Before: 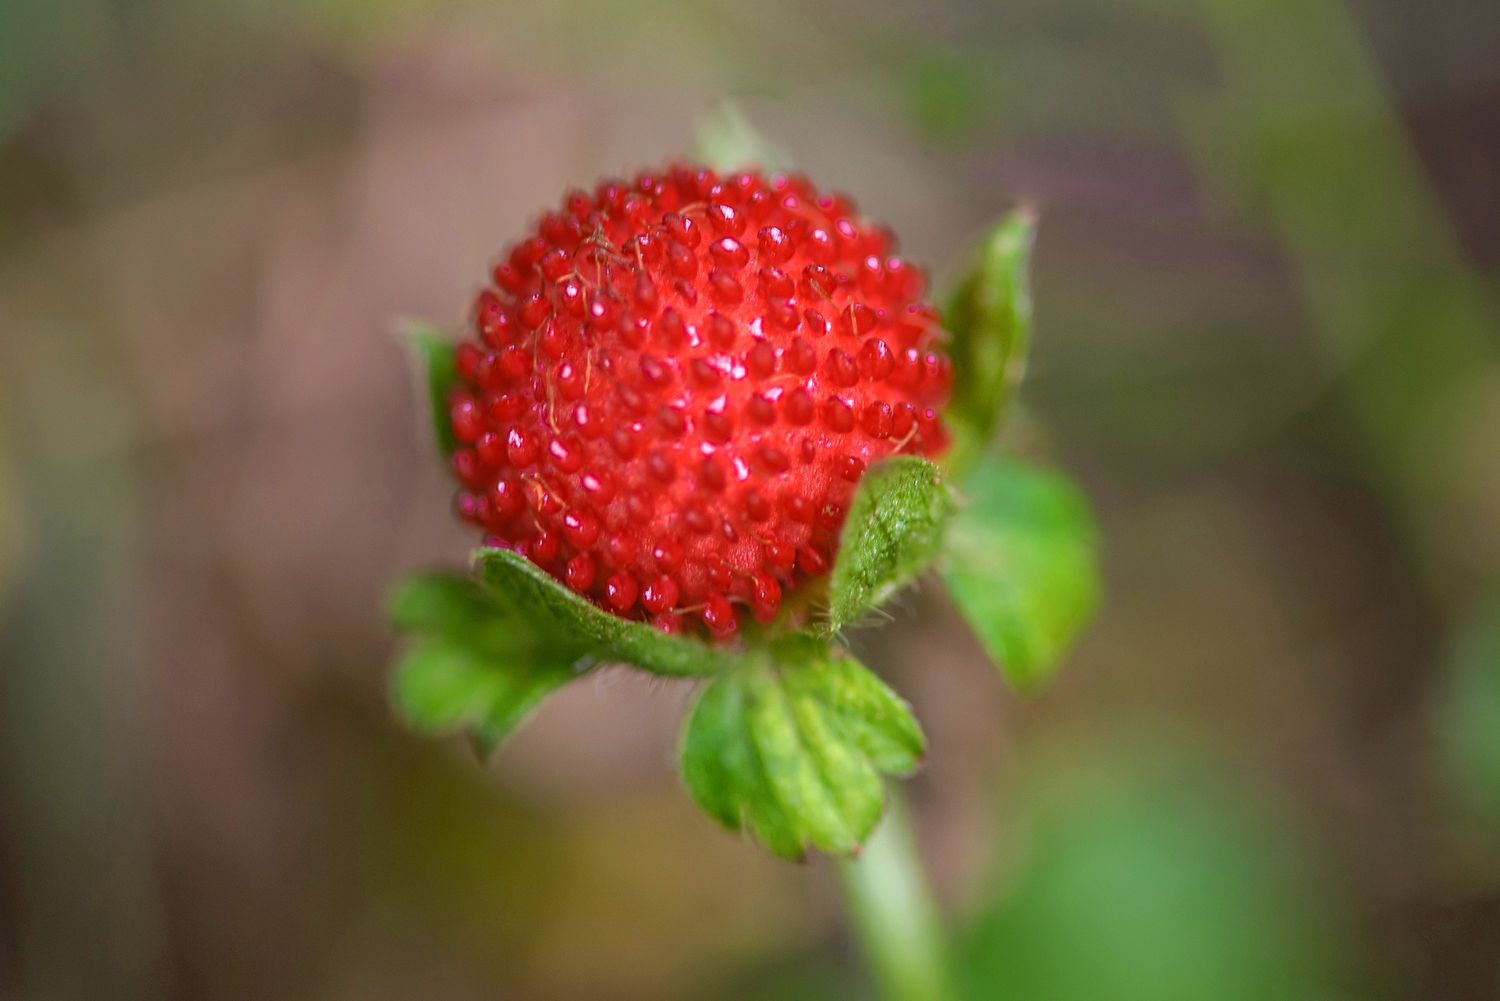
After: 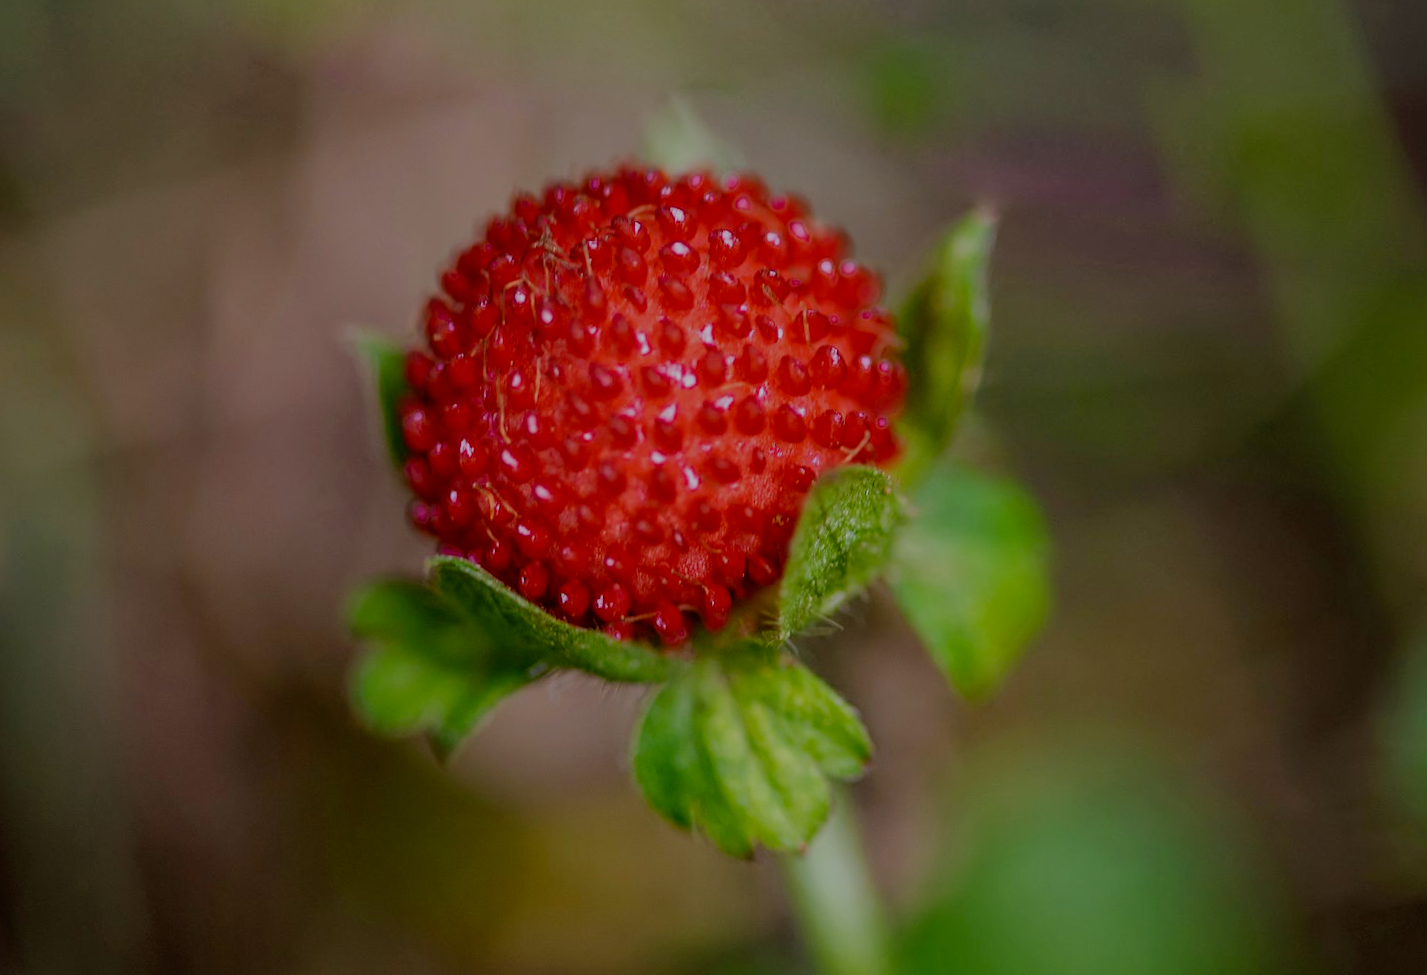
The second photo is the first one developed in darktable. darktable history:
rotate and perspective: rotation 0.074°, lens shift (vertical) 0.096, lens shift (horizontal) -0.041, crop left 0.043, crop right 0.952, crop top 0.024, crop bottom 0.979
filmic rgb: middle gray luminance 30%, black relative exposure -9 EV, white relative exposure 7 EV, threshold 6 EV, target black luminance 0%, hardness 2.94, latitude 2.04%, contrast 0.963, highlights saturation mix 5%, shadows ↔ highlights balance 12.16%, add noise in highlights 0, preserve chrominance no, color science v3 (2019), use custom middle-gray values true, iterations of high-quality reconstruction 0, contrast in highlights soft, enable highlight reconstruction true
